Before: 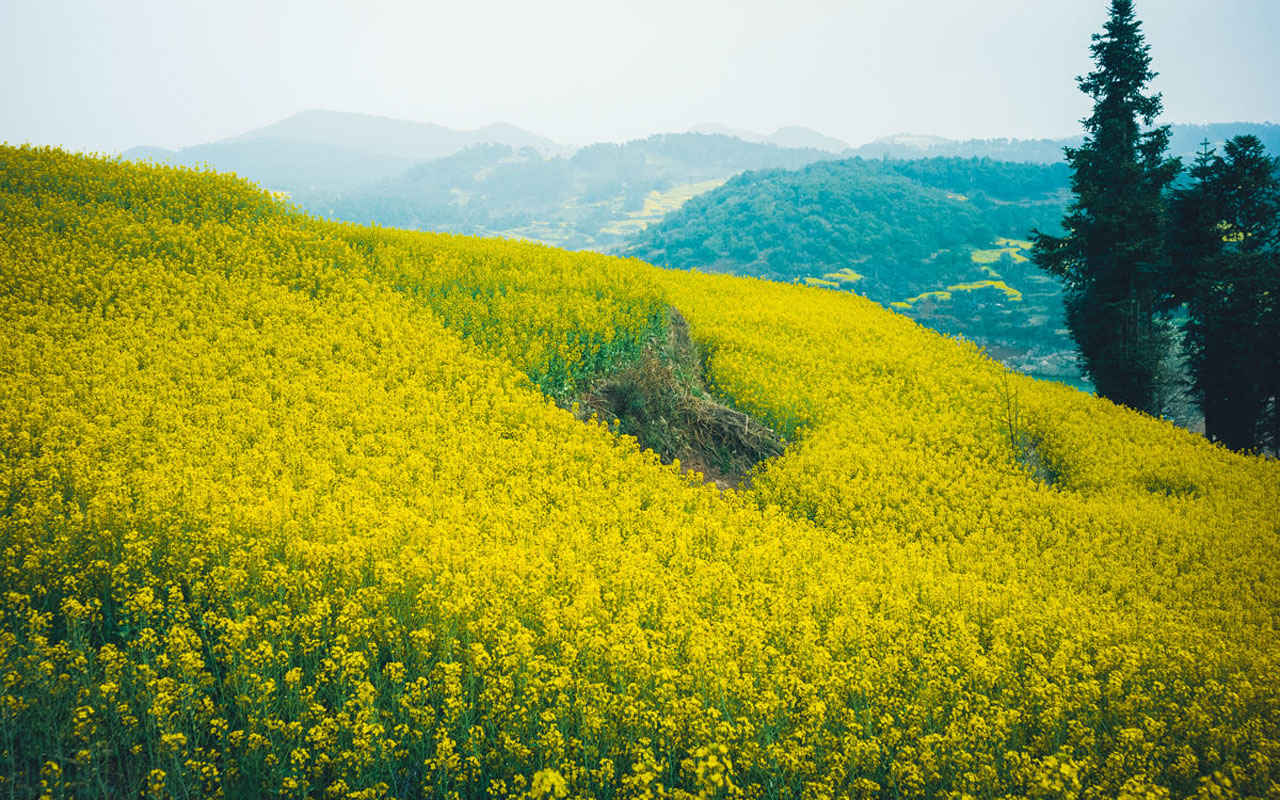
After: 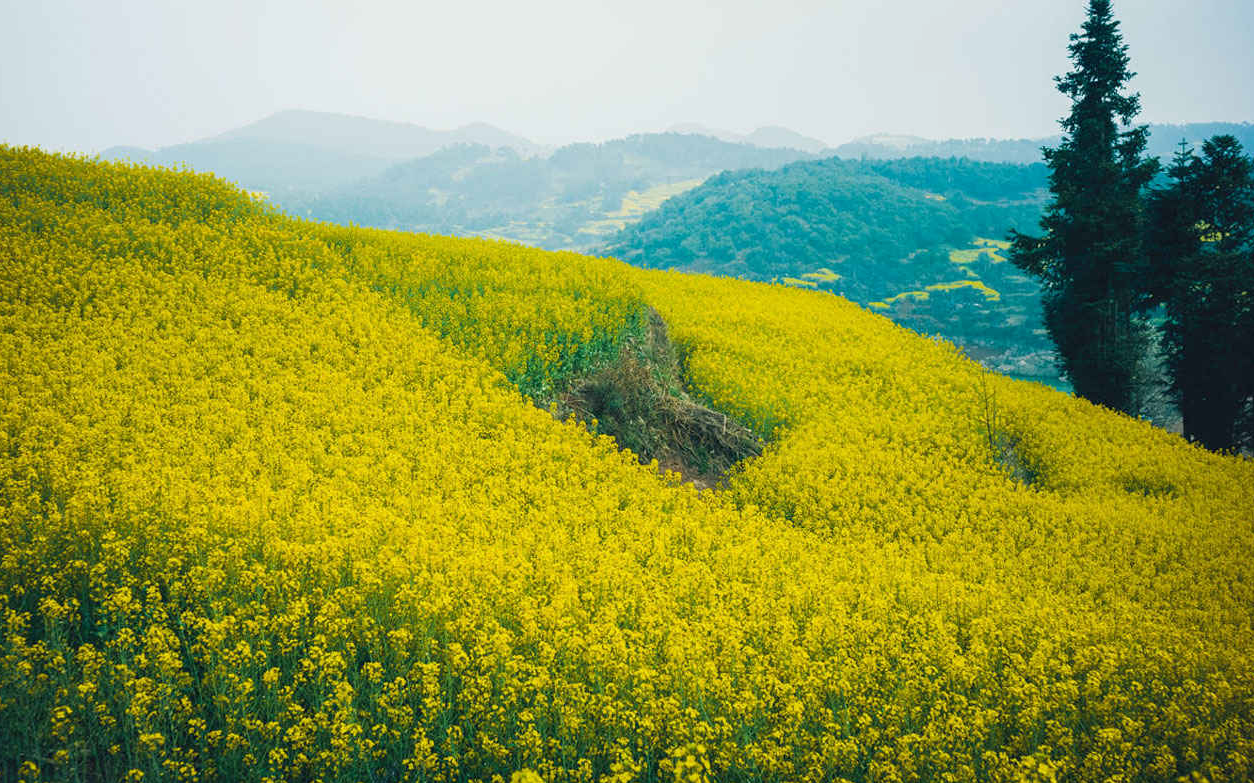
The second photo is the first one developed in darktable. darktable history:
crop: left 1.743%, right 0.268%, bottom 2.011%
exposure: black level correction 0.001, exposure -0.125 EV, compensate exposure bias true, compensate highlight preservation false
